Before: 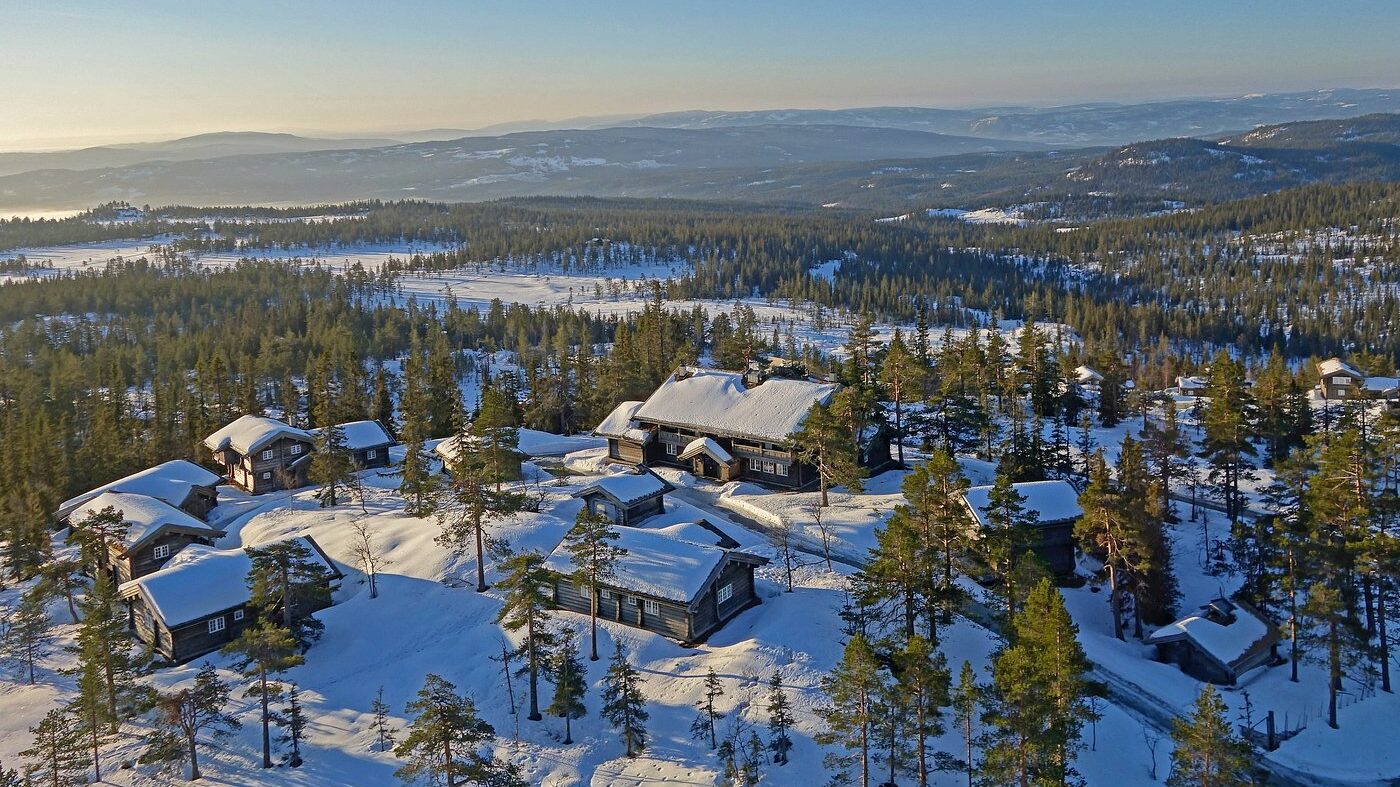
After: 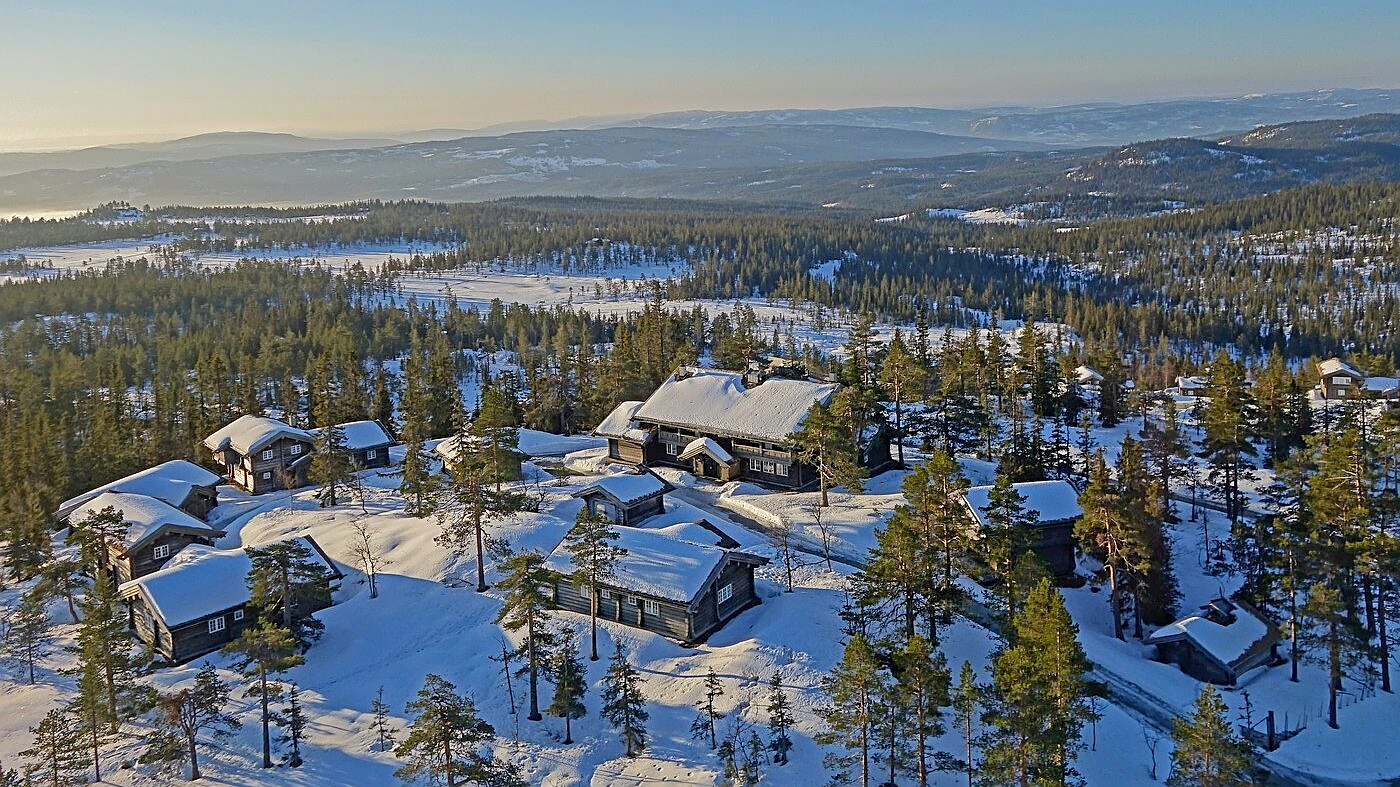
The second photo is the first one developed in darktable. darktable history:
sharpen: on, module defaults
exposure: exposure -0.072 EV, compensate highlight preservation false
base curve: curves: ch0 [(0, 0) (0.235, 0.266) (0.503, 0.496) (0.786, 0.72) (1, 1)]
